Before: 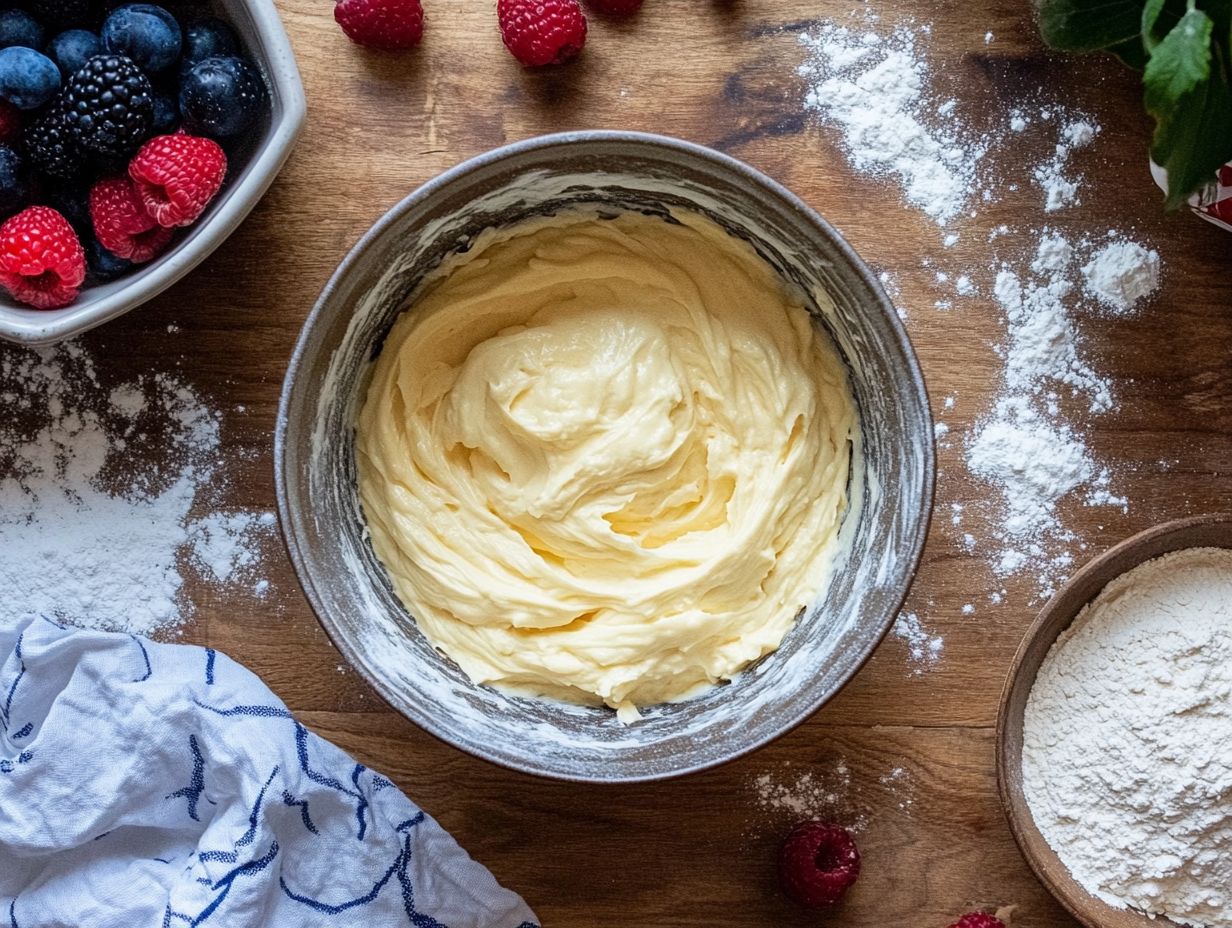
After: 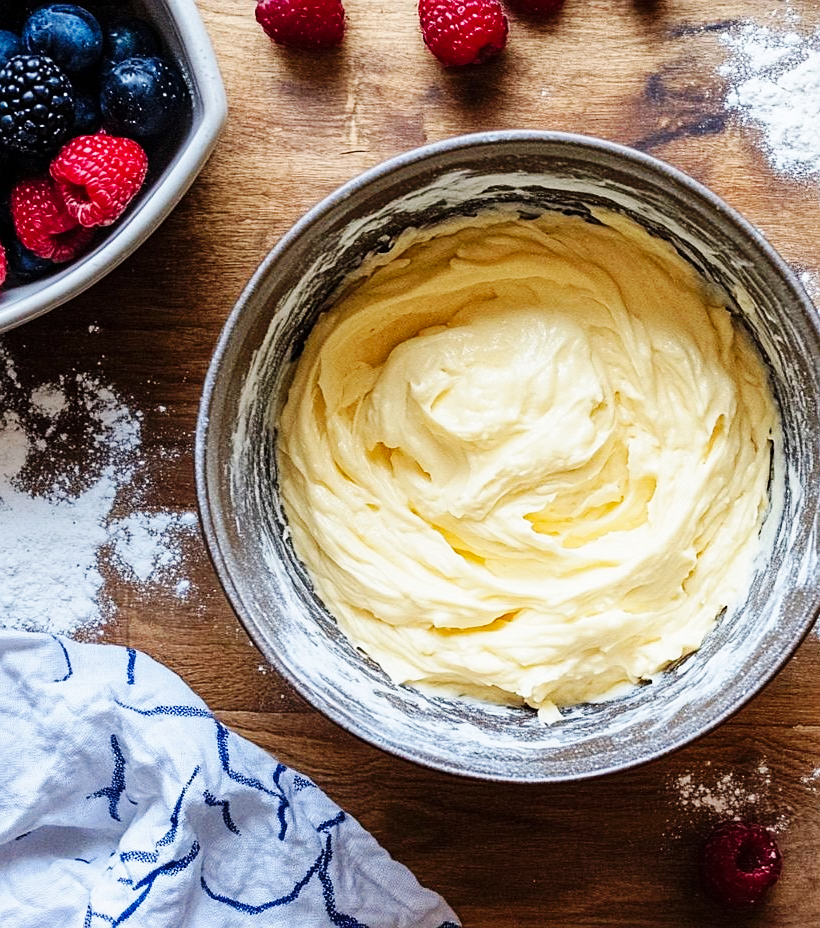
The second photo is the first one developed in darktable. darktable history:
sharpen: radius 1.523, amount 0.372, threshold 1.517
base curve: curves: ch0 [(0, 0) (0.032, 0.025) (0.121, 0.166) (0.206, 0.329) (0.605, 0.79) (1, 1)], preserve colors none
crop and rotate: left 6.439%, right 26.963%
